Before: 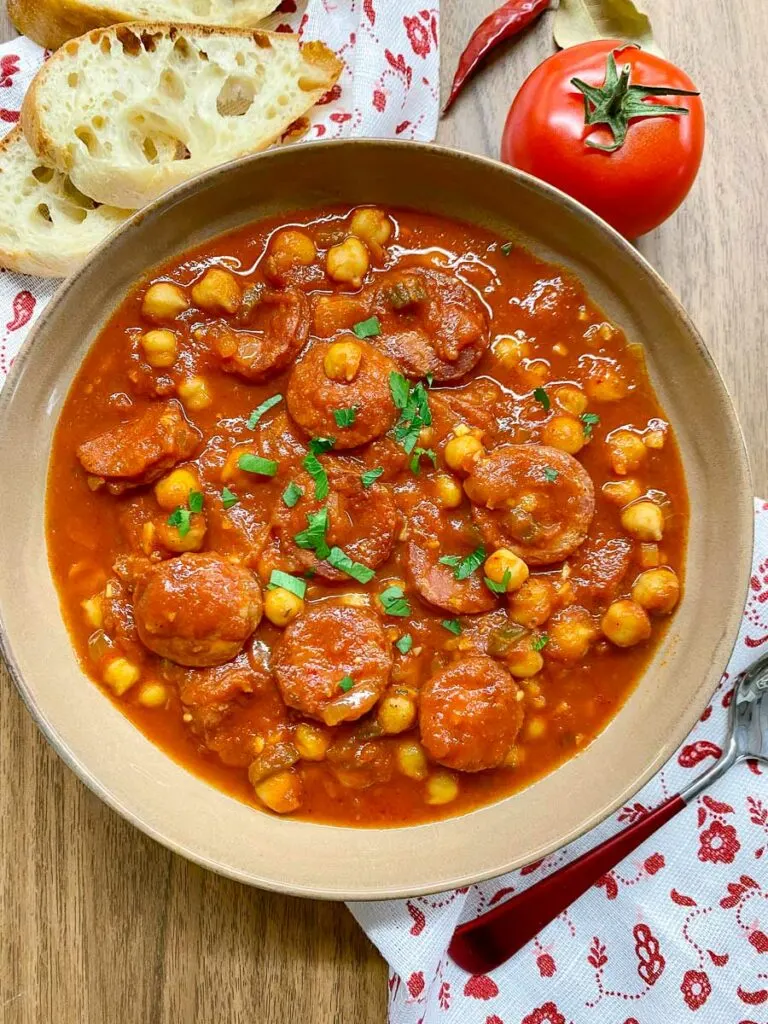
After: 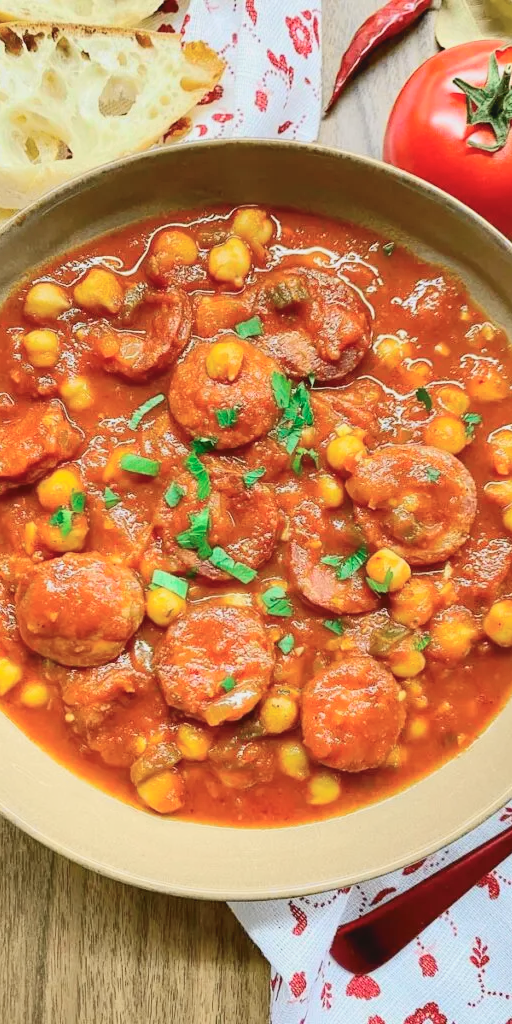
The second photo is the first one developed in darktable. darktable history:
tone curve: curves: ch0 [(0, 0) (0.078, 0.052) (0.236, 0.22) (0.427, 0.472) (0.508, 0.586) (0.654, 0.742) (0.793, 0.851) (0.994, 0.974)]; ch1 [(0, 0) (0.161, 0.092) (0.35, 0.33) (0.392, 0.392) (0.456, 0.456) (0.505, 0.502) (0.537, 0.518) (0.553, 0.534) (0.602, 0.579) (0.718, 0.718) (1, 1)]; ch2 [(0, 0) (0.346, 0.362) (0.411, 0.412) (0.502, 0.502) (0.531, 0.521) (0.586, 0.59) (0.621, 0.604) (1, 1)], color space Lab, independent channels, preserve colors none
crop and rotate: left 15.446%, right 17.836%
contrast brightness saturation: contrast -0.1, brightness 0.05, saturation 0.08
